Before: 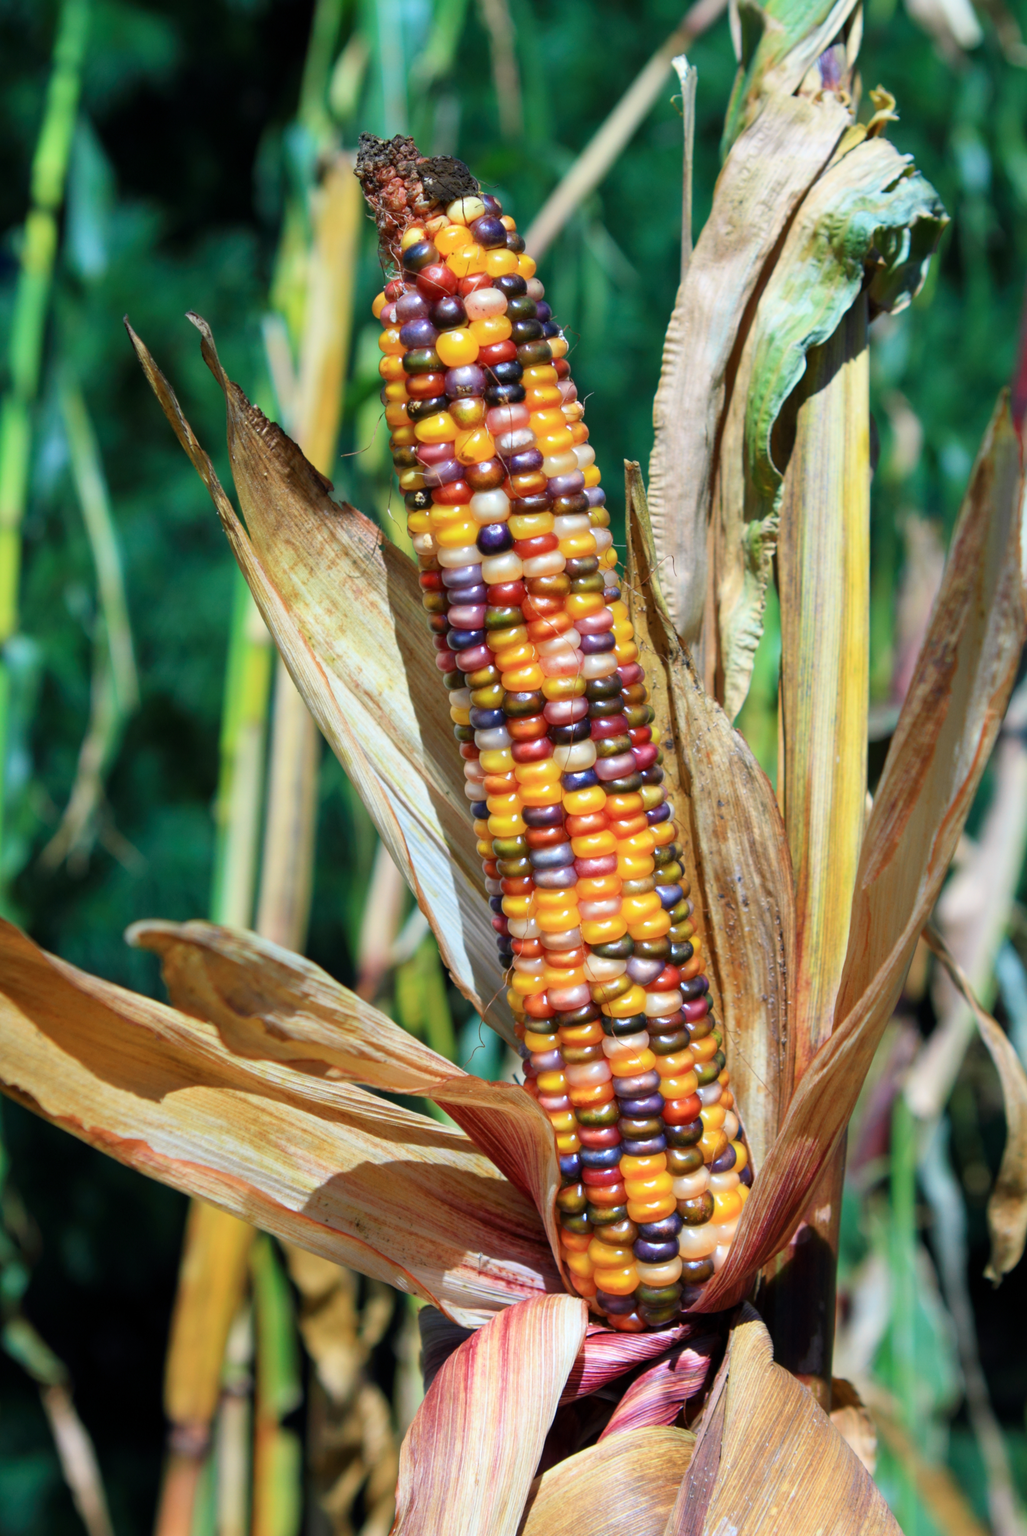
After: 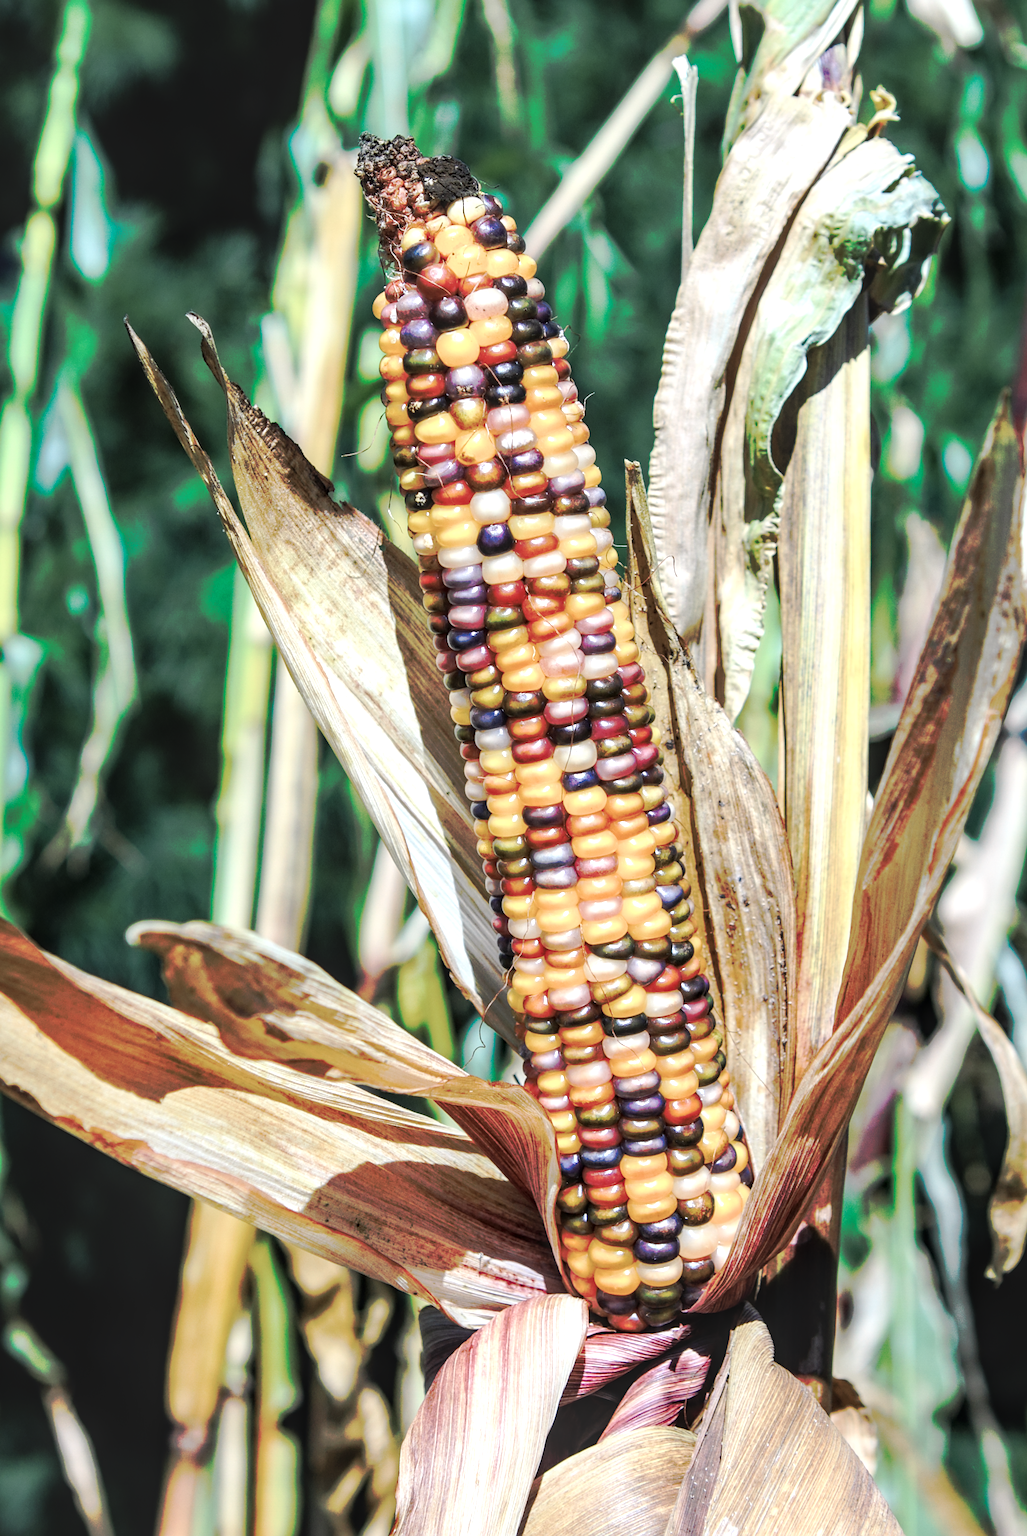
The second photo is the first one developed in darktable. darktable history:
sharpen: on, module defaults
tone curve: curves: ch0 [(0, 0) (0.003, 0.003) (0.011, 0.011) (0.025, 0.024) (0.044, 0.043) (0.069, 0.067) (0.1, 0.096) (0.136, 0.131) (0.177, 0.171) (0.224, 0.217) (0.277, 0.267) (0.335, 0.324) (0.399, 0.385) (0.468, 0.452) (0.543, 0.632) (0.623, 0.697) (0.709, 0.766) (0.801, 0.839) (0.898, 0.917) (1, 1)], preserve colors none
contrast brightness saturation: contrast -0.259, saturation -0.42
local contrast: detail 160%
tone equalizer: -8 EV -0.747 EV, -7 EV -0.739 EV, -6 EV -0.585 EV, -5 EV -0.372 EV, -3 EV 0.37 EV, -2 EV 0.6 EV, -1 EV 0.697 EV, +0 EV 0.763 EV
